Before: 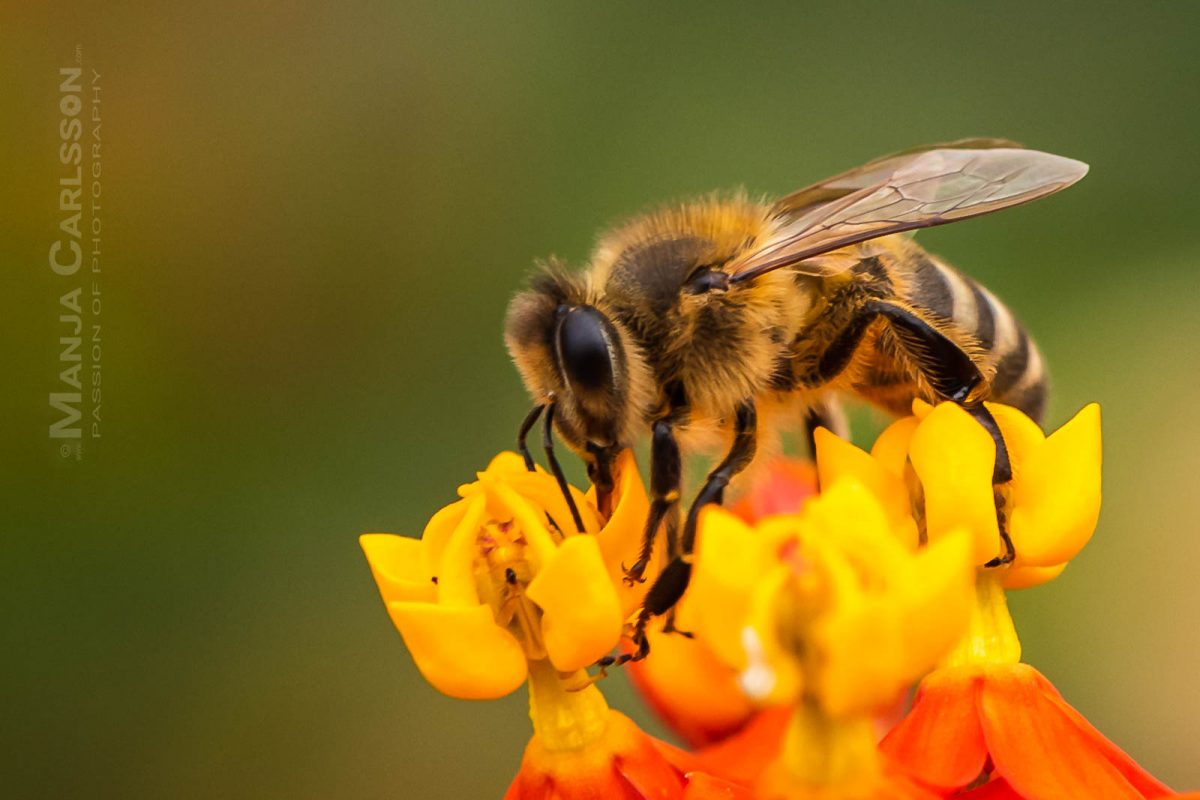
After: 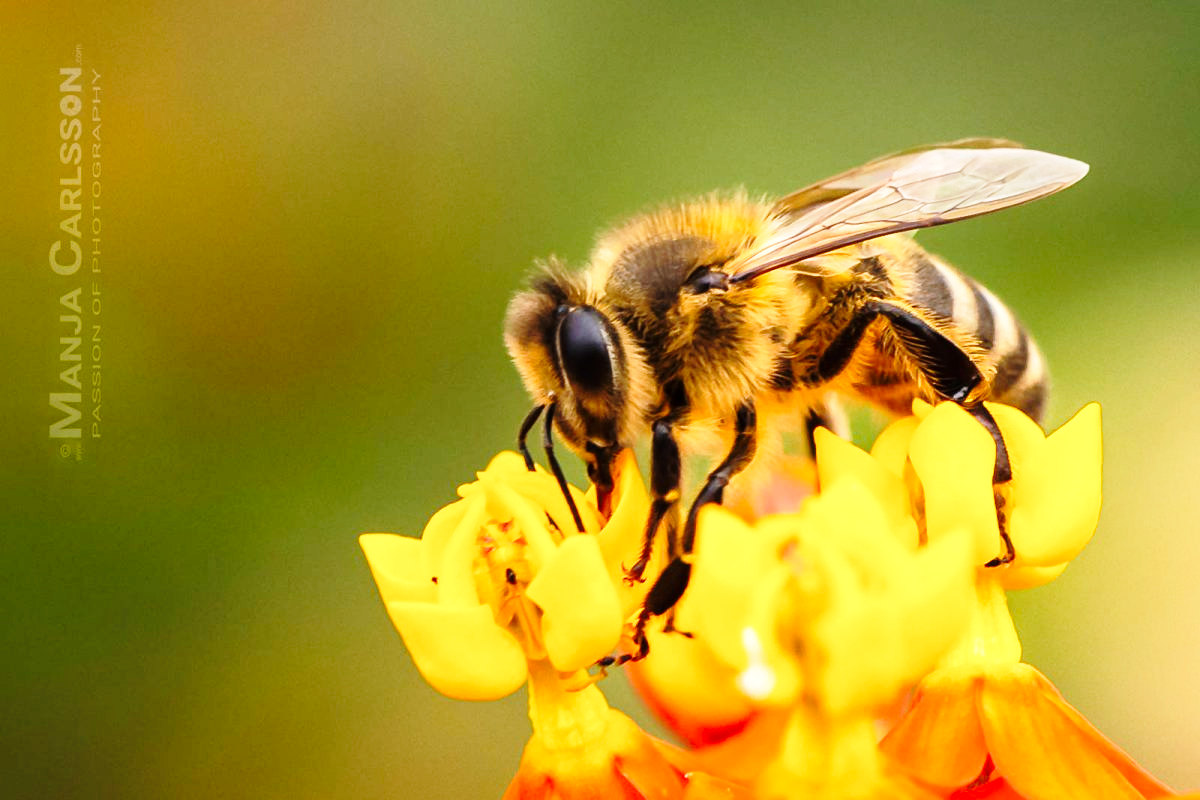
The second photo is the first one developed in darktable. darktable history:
base curve: curves: ch0 [(0, 0) (0.028, 0.03) (0.121, 0.232) (0.46, 0.748) (0.859, 0.968) (1, 1)], preserve colors none
tone equalizer: -8 EV -0.389 EV, -7 EV -0.383 EV, -6 EV -0.372 EV, -5 EV -0.226 EV, -3 EV 0.208 EV, -2 EV 0.304 EV, -1 EV 0.392 EV, +0 EV 0.394 EV
